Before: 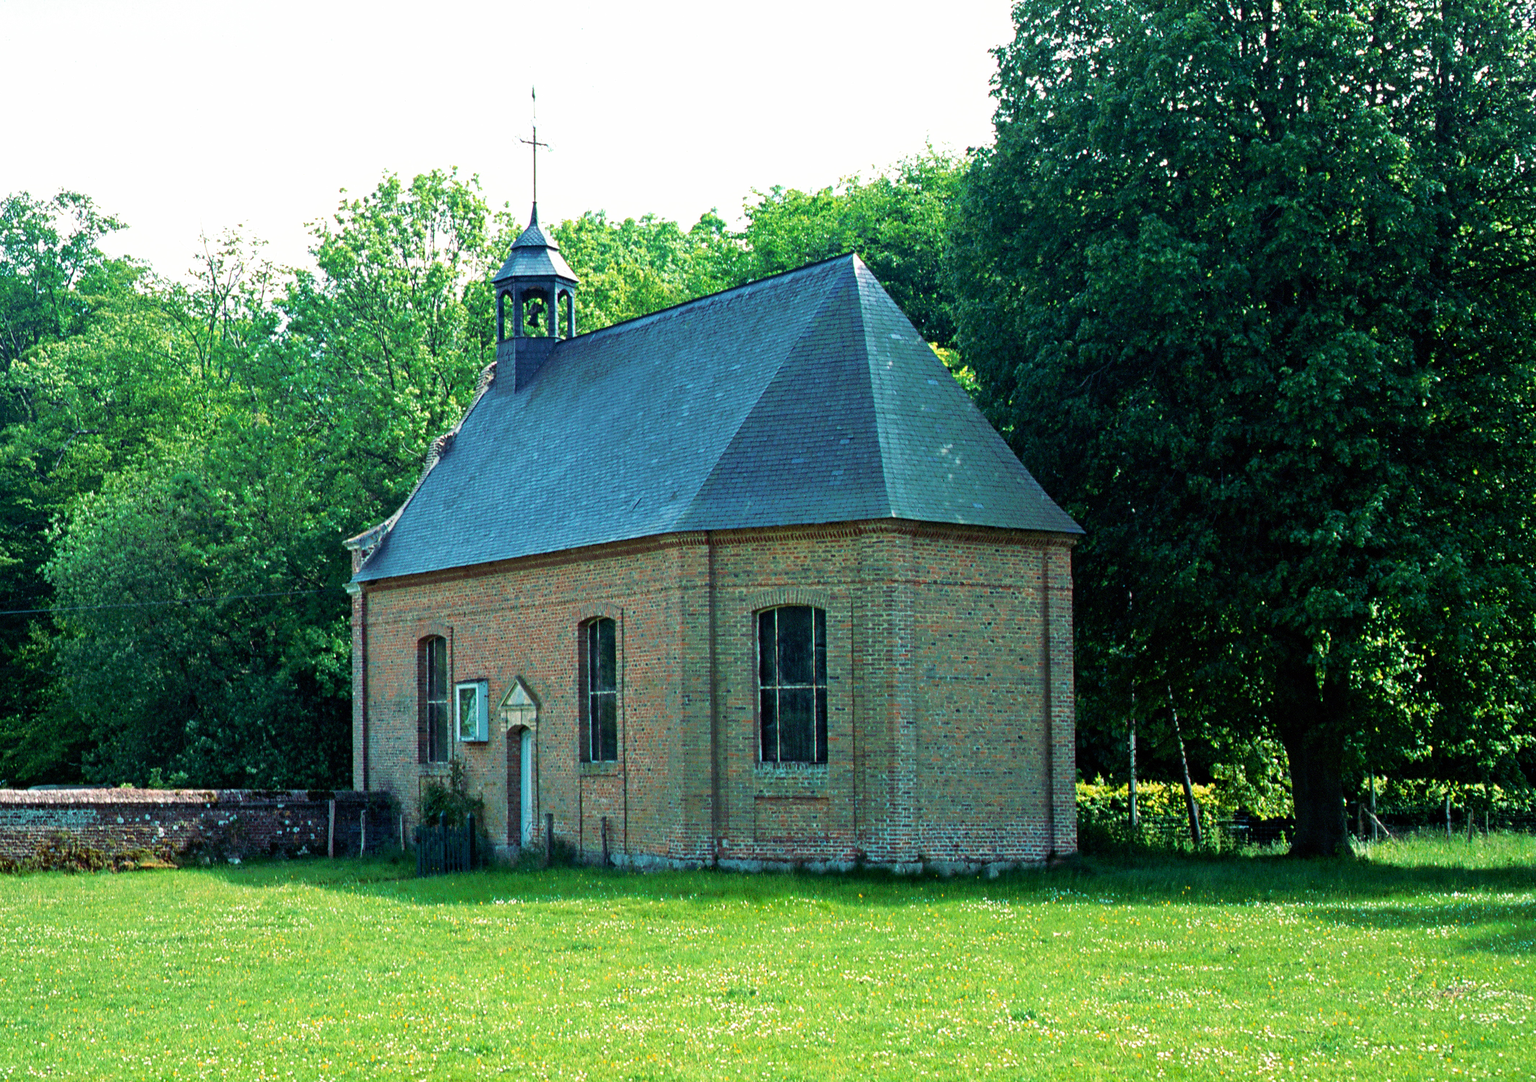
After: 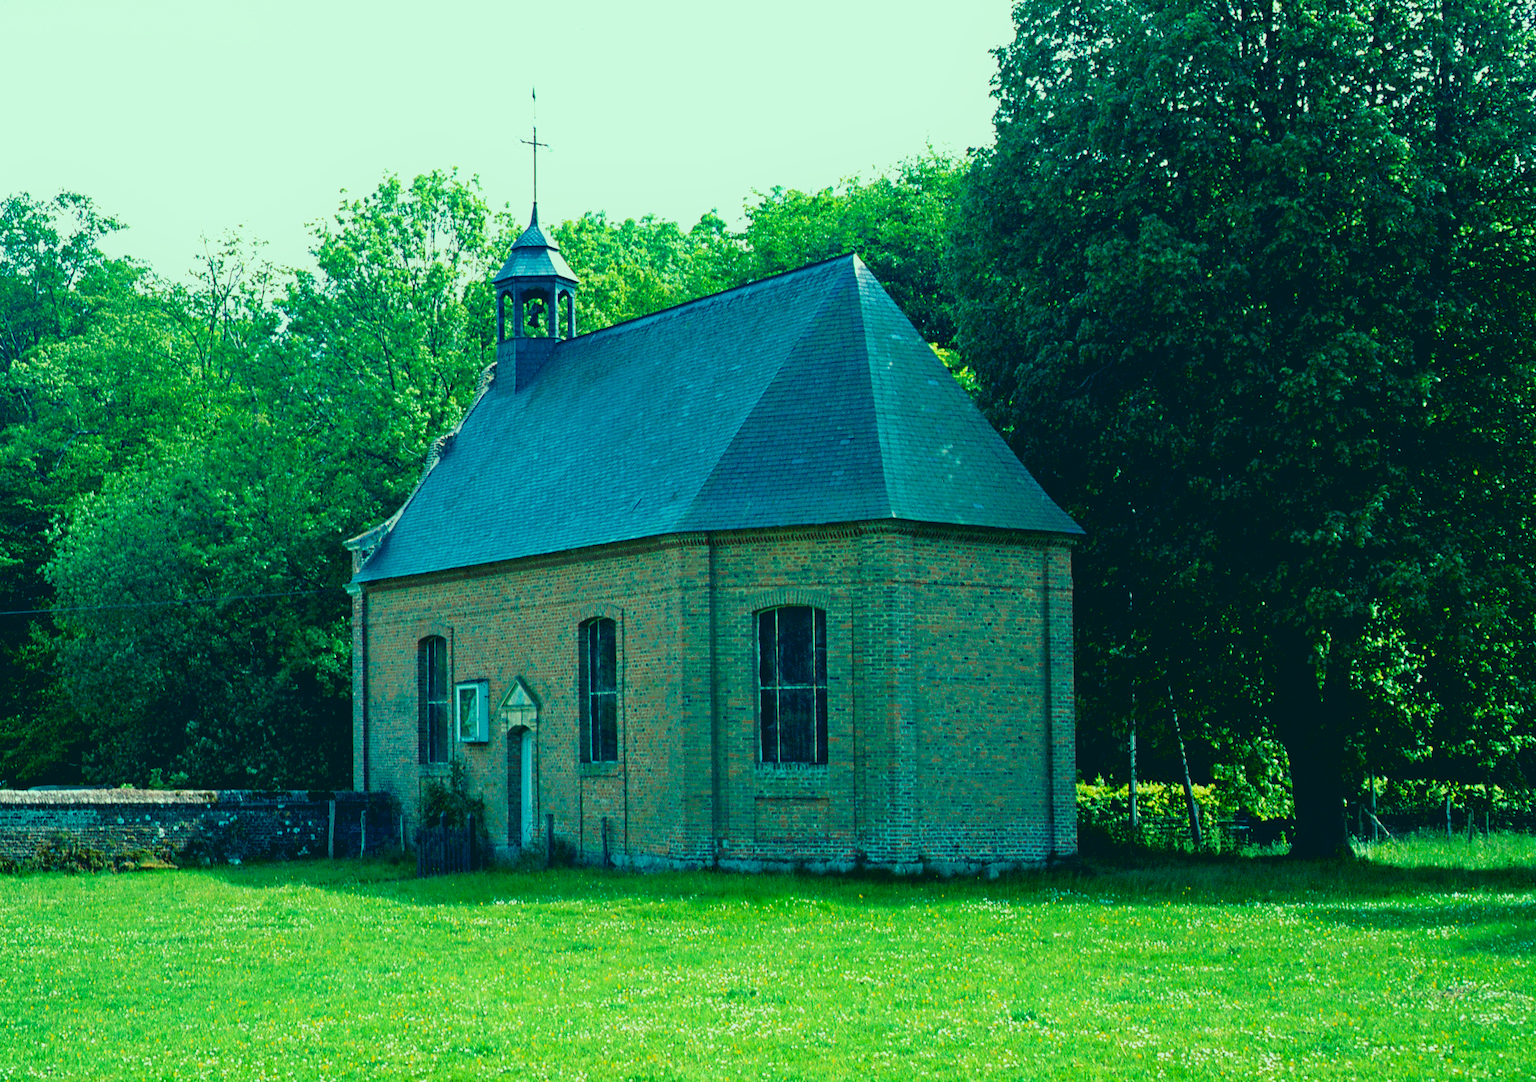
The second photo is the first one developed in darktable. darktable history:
color correction: highlights a* -20.08, highlights b* 9.8, shadows a* -20.4, shadows b* -10.76
contrast brightness saturation: contrast -0.11
exposure: black level correction 0.009, exposure -0.159 EV, compensate highlight preservation false
shadows and highlights: shadows 0, highlights 40
